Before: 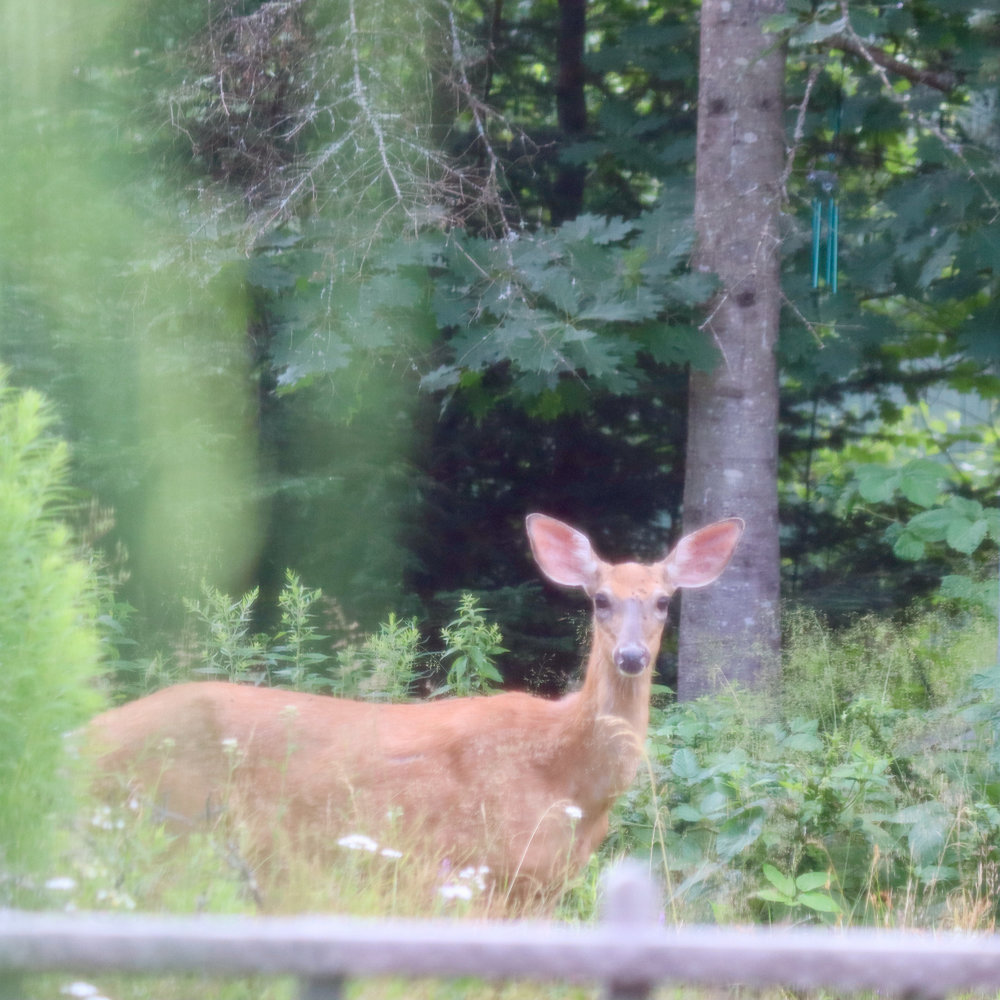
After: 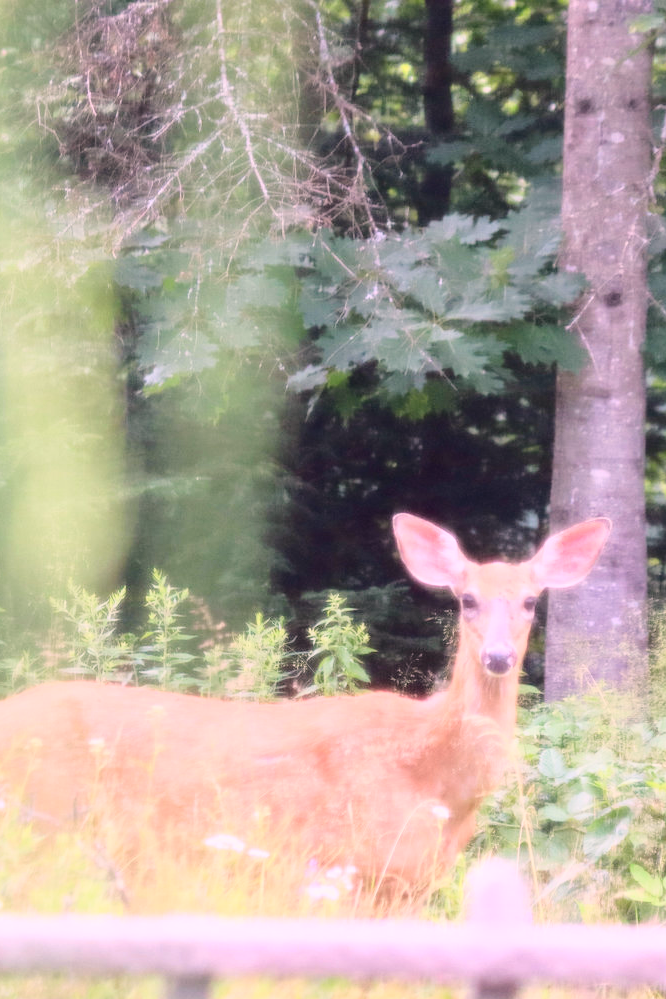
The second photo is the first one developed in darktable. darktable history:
crop and rotate: left 13.329%, right 20.013%
color correction: highlights a* 14.66, highlights b* 4.86
base curve: curves: ch0 [(0, 0) (0.028, 0.03) (0.121, 0.232) (0.46, 0.748) (0.859, 0.968) (1, 1)]
